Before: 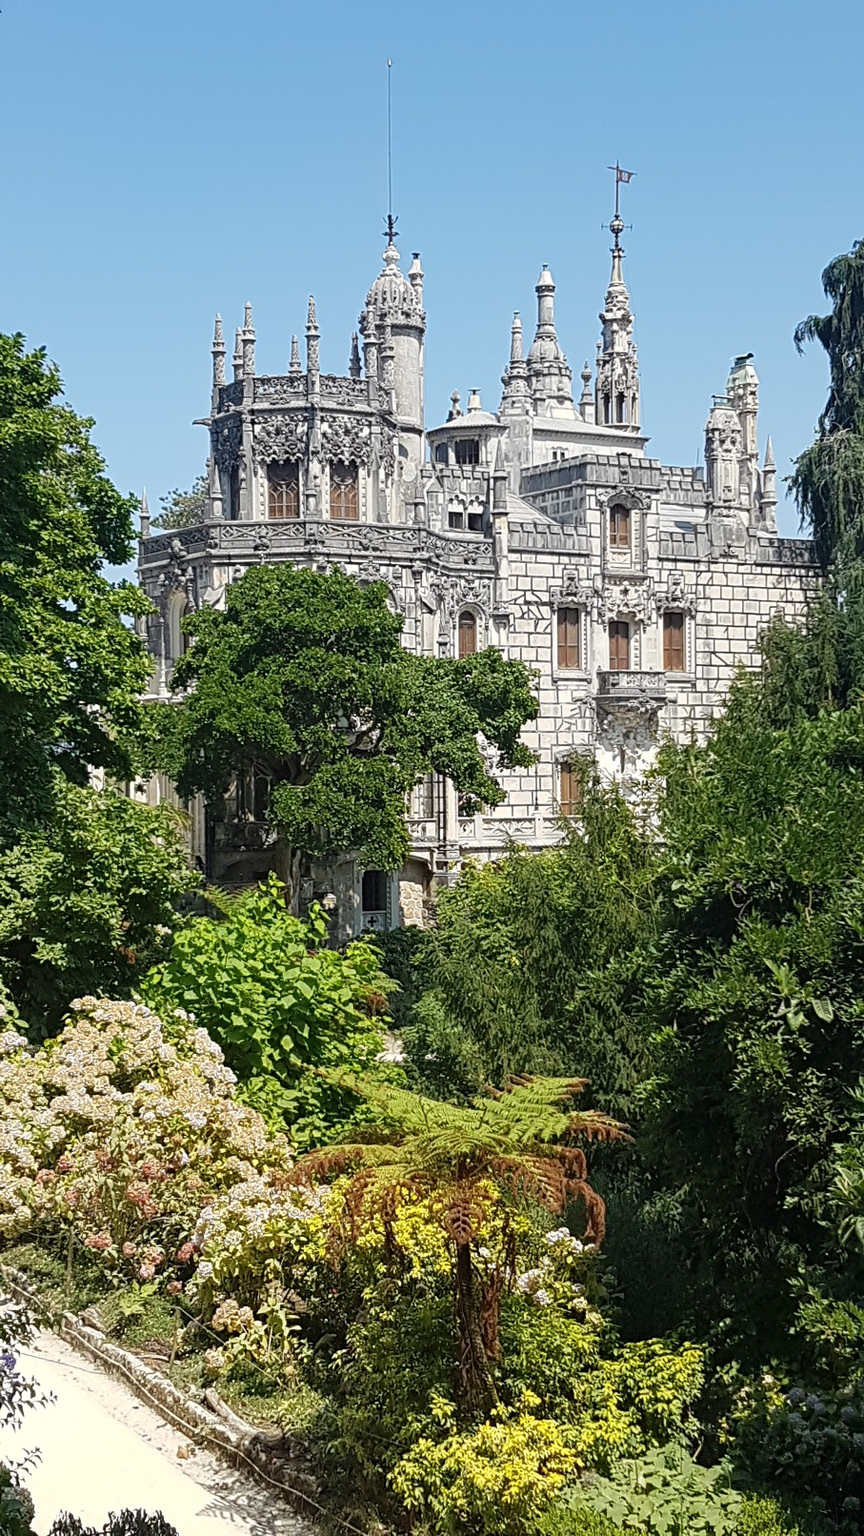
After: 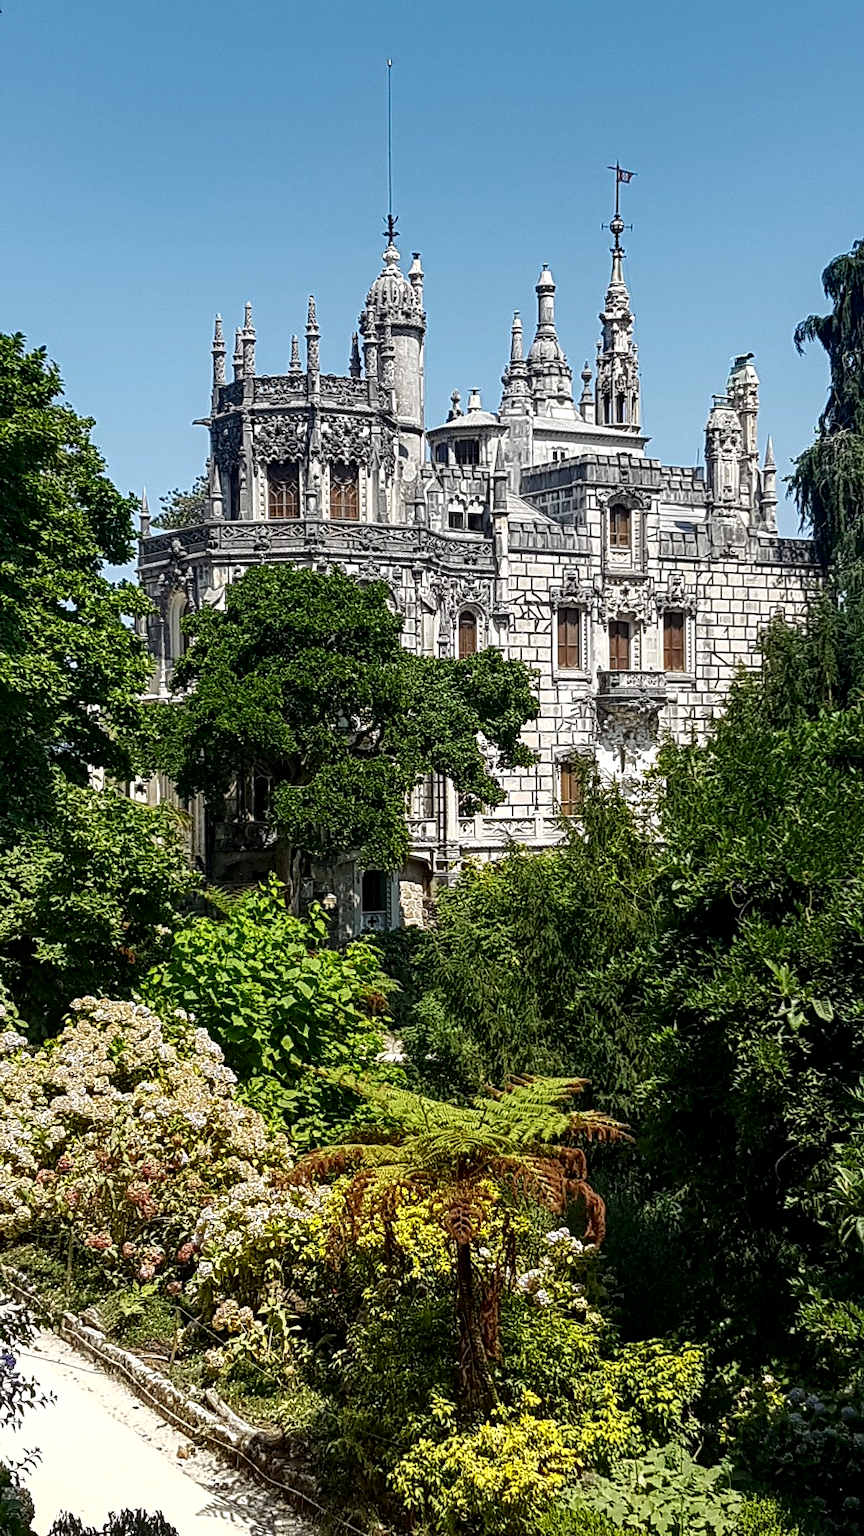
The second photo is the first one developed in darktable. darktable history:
contrast brightness saturation: brightness -0.2, saturation 0.08
local contrast: highlights 83%, shadows 81%
shadows and highlights: radius 171.16, shadows 27, white point adjustment 3.13, highlights -67.95, soften with gaussian
